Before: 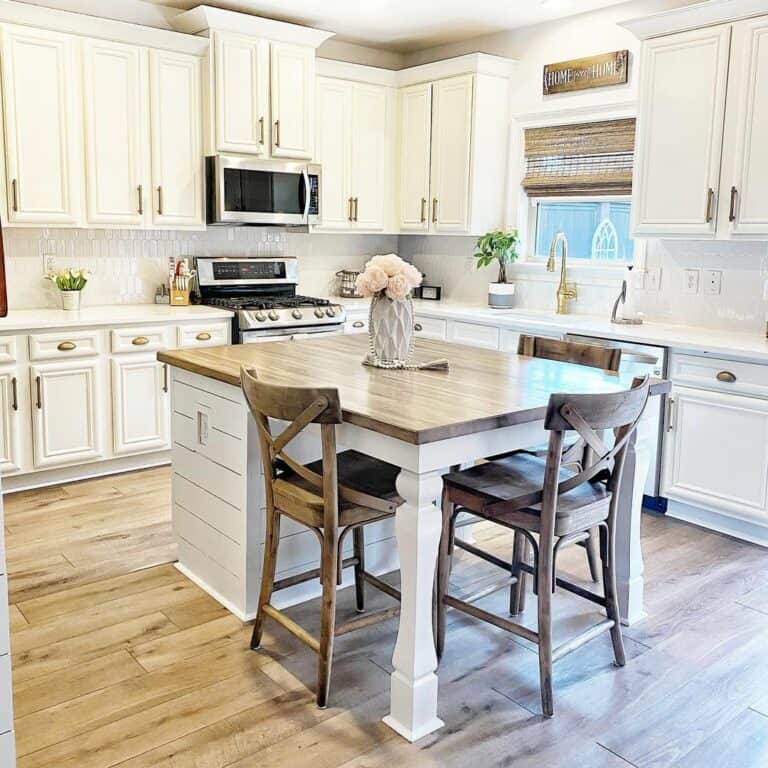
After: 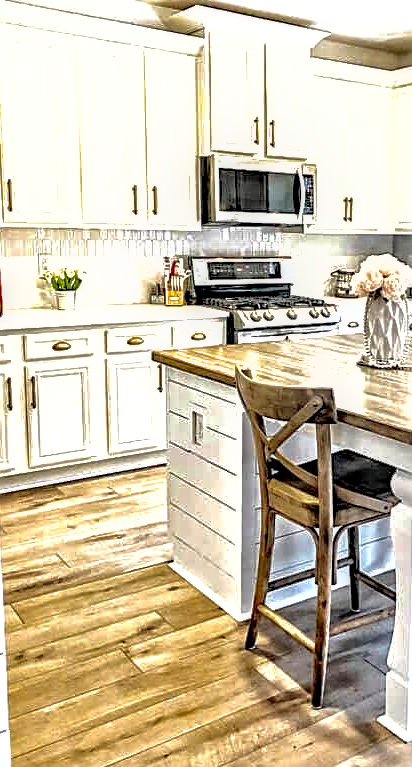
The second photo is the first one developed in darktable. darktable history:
contrast equalizer: octaves 7, y [[0.511, 0.558, 0.631, 0.632, 0.559, 0.512], [0.5 ×6], [0.507, 0.559, 0.627, 0.644, 0.647, 0.647], [0 ×6], [0 ×6]]
crop: left 0.741%, right 45.571%, bottom 0.084%
shadows and highlights: on, module defaults
haze removal: compatibility mode true, adaptive false
sharpen: on, module defaults
local contrast: highlights 33%, detail 135%
tone equalizer: -8 EV -0.778 EV, -7 EV -0.711 EV, -6 EV -0.602 EV, -5 EV -0.381 EV, -3 EV 0.401 EV, -2 EV 0.6 EV, -1 EV 0.696 EV, +0 EV 0.75 EV, mask exposure compensation -0.497 EV
